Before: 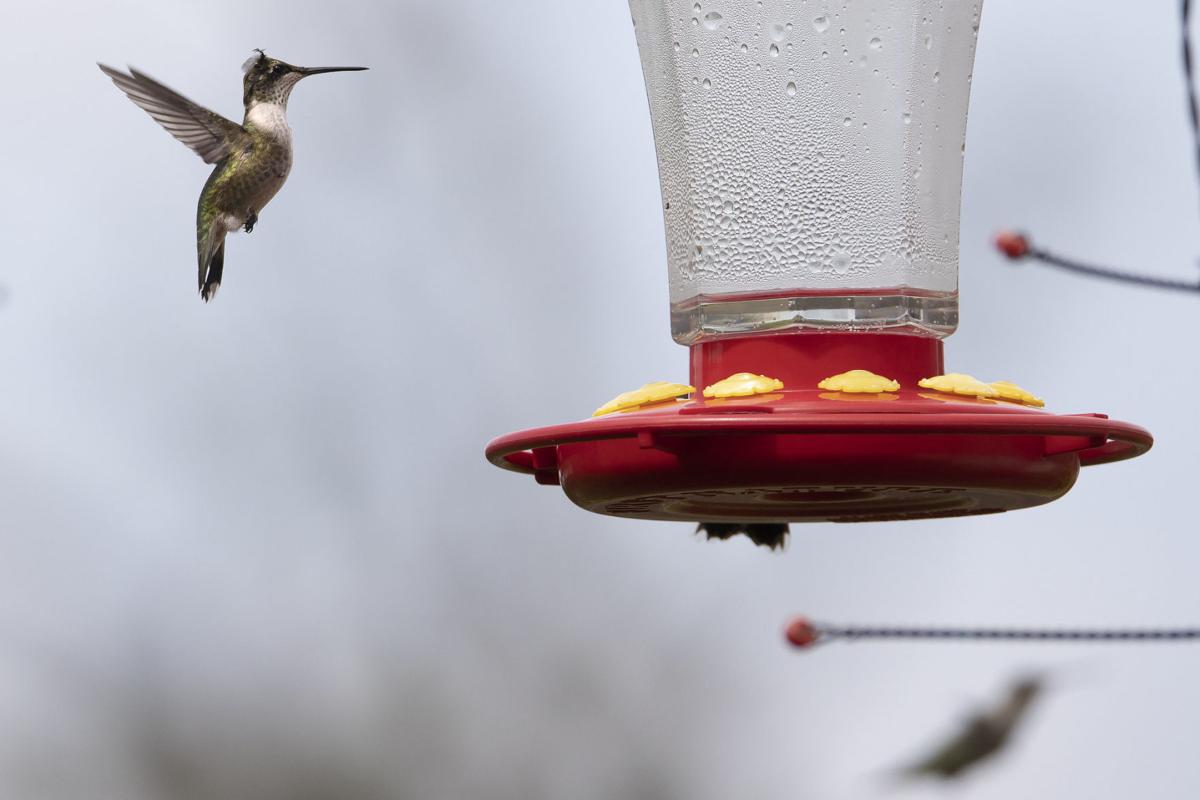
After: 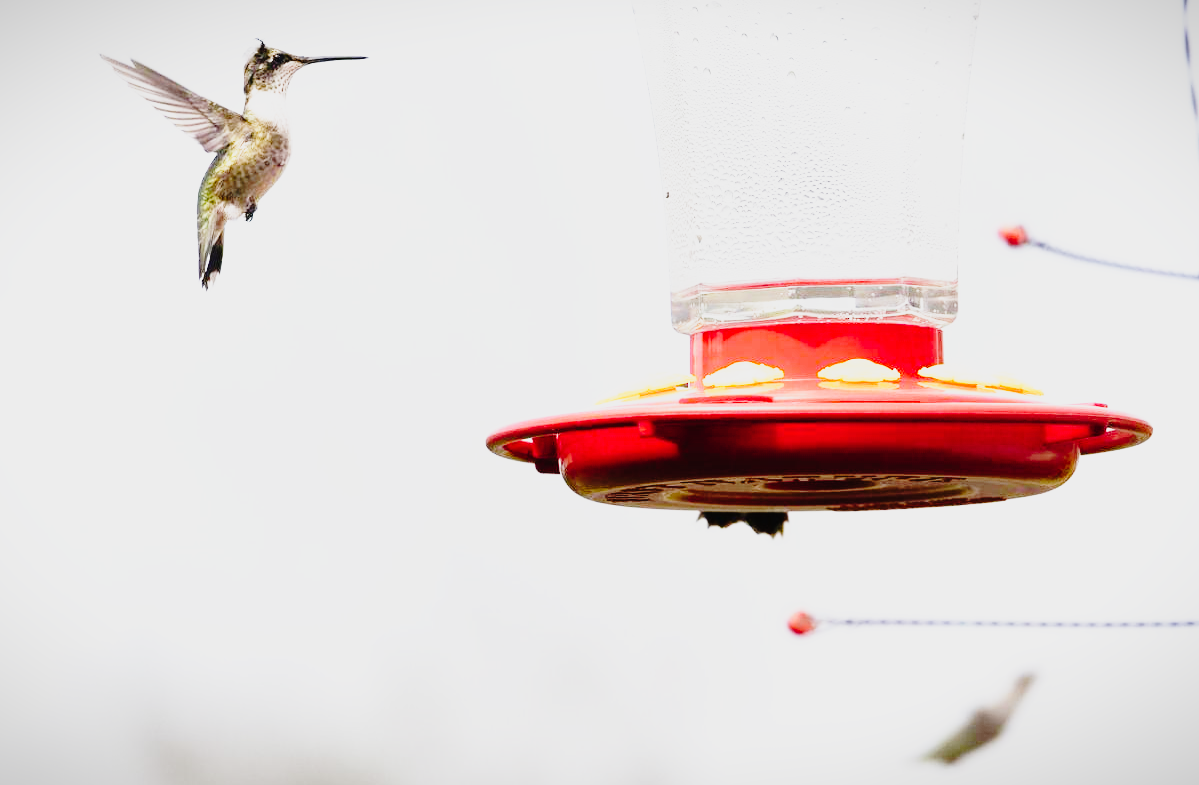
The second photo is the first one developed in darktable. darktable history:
exposure: exposure 0.56 EV, compensate exposure bias true, compensate highlight preservation false
tone curve: curves: ch0 [(0, 0.006) (0.184, 0.117) (0.405, 0.46) (0.456, 0.528) (0.634, 0.728) (0.877, 0.89) (0.984, 0.935)]; ch1 [(0, 0) (0.443, 0.43) (0.492, 0.489) (0.566, 0.579) (0.595, 0.625) (0.608, 0.667) (0.65, 0.729) (1, 1)]; ch2 [(0, 0) (0.33, 0.301) (0.421, 0.443) (0.447, 0.489) (0.495, 0.505) (0.537, 0.583) (0.586, 0.591) (0.663, 0.686) (1, 1)], preserve colors none
vignetting: fall-off start 98.24%, fall-off radius 101.22%, saturation 0.03, width/height ratio 1.427, dithering 16-bit output
crop: top 1.381%, right 0.007%
base curve: curves: ch0 [(0, 0) (0.012, 0.01) (0.073, 0.168) (0.31, 0.711) (0.645, 0.957) (1, 1)], preserve colors none
